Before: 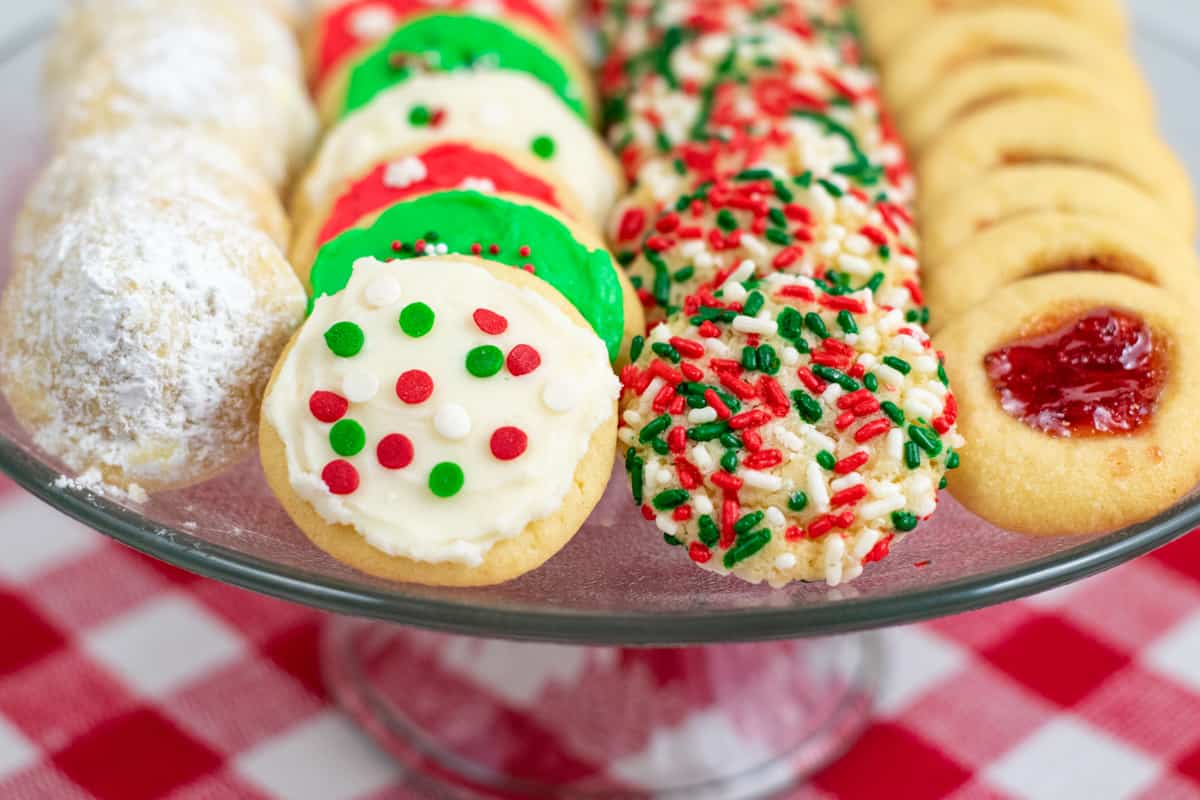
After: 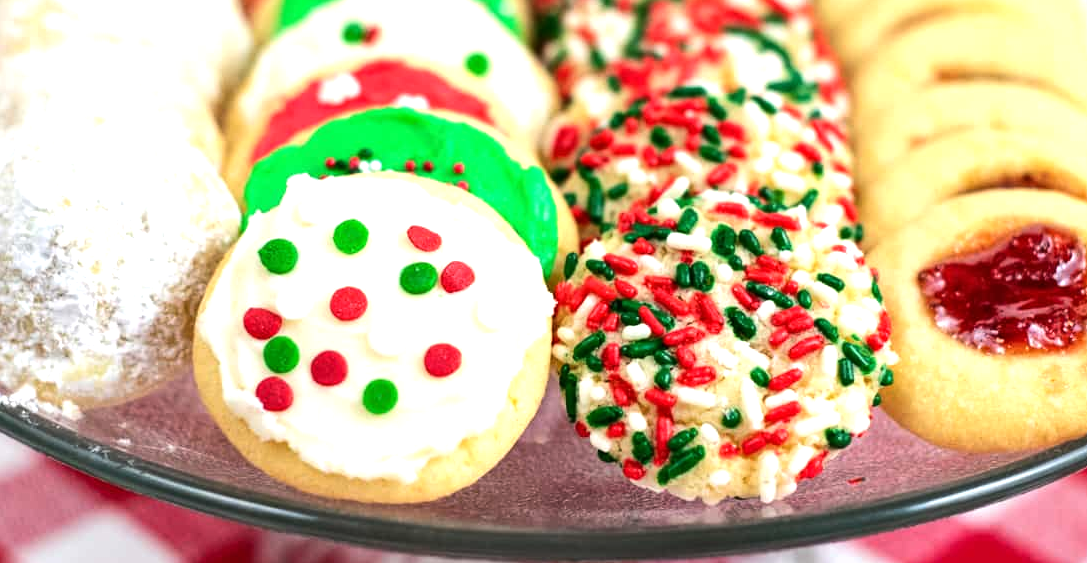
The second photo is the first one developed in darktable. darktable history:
tone equalizer: -8 EV -0.744 EV, -7 EV -0.685 EV, -6 EV -0.602 EV, -5 EV -0.394 EV, -3 EV 0.404 EV, -2 EV 0.6 EV, -1 EV 0.692 EV, +0 EV 0.748 EV, edges refinement/feathering 500, mask exposure compensation -1.57 EV, preserve details no
crop: left 5.581%, top 10.391%, right 3.818%, bottom 19.159%
